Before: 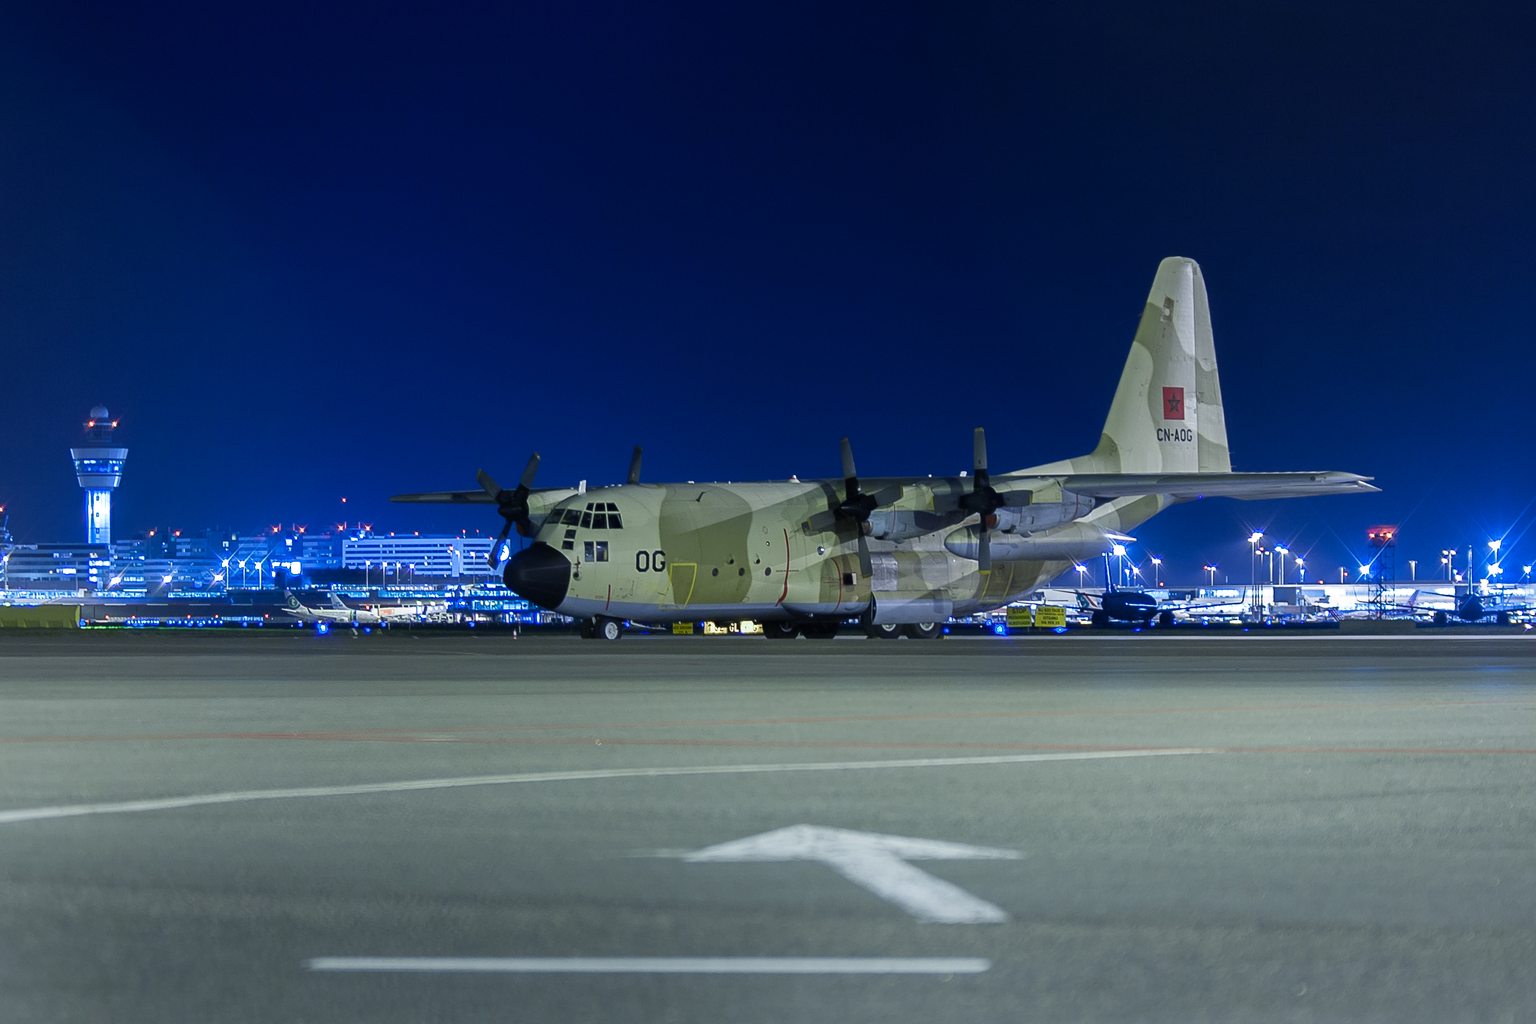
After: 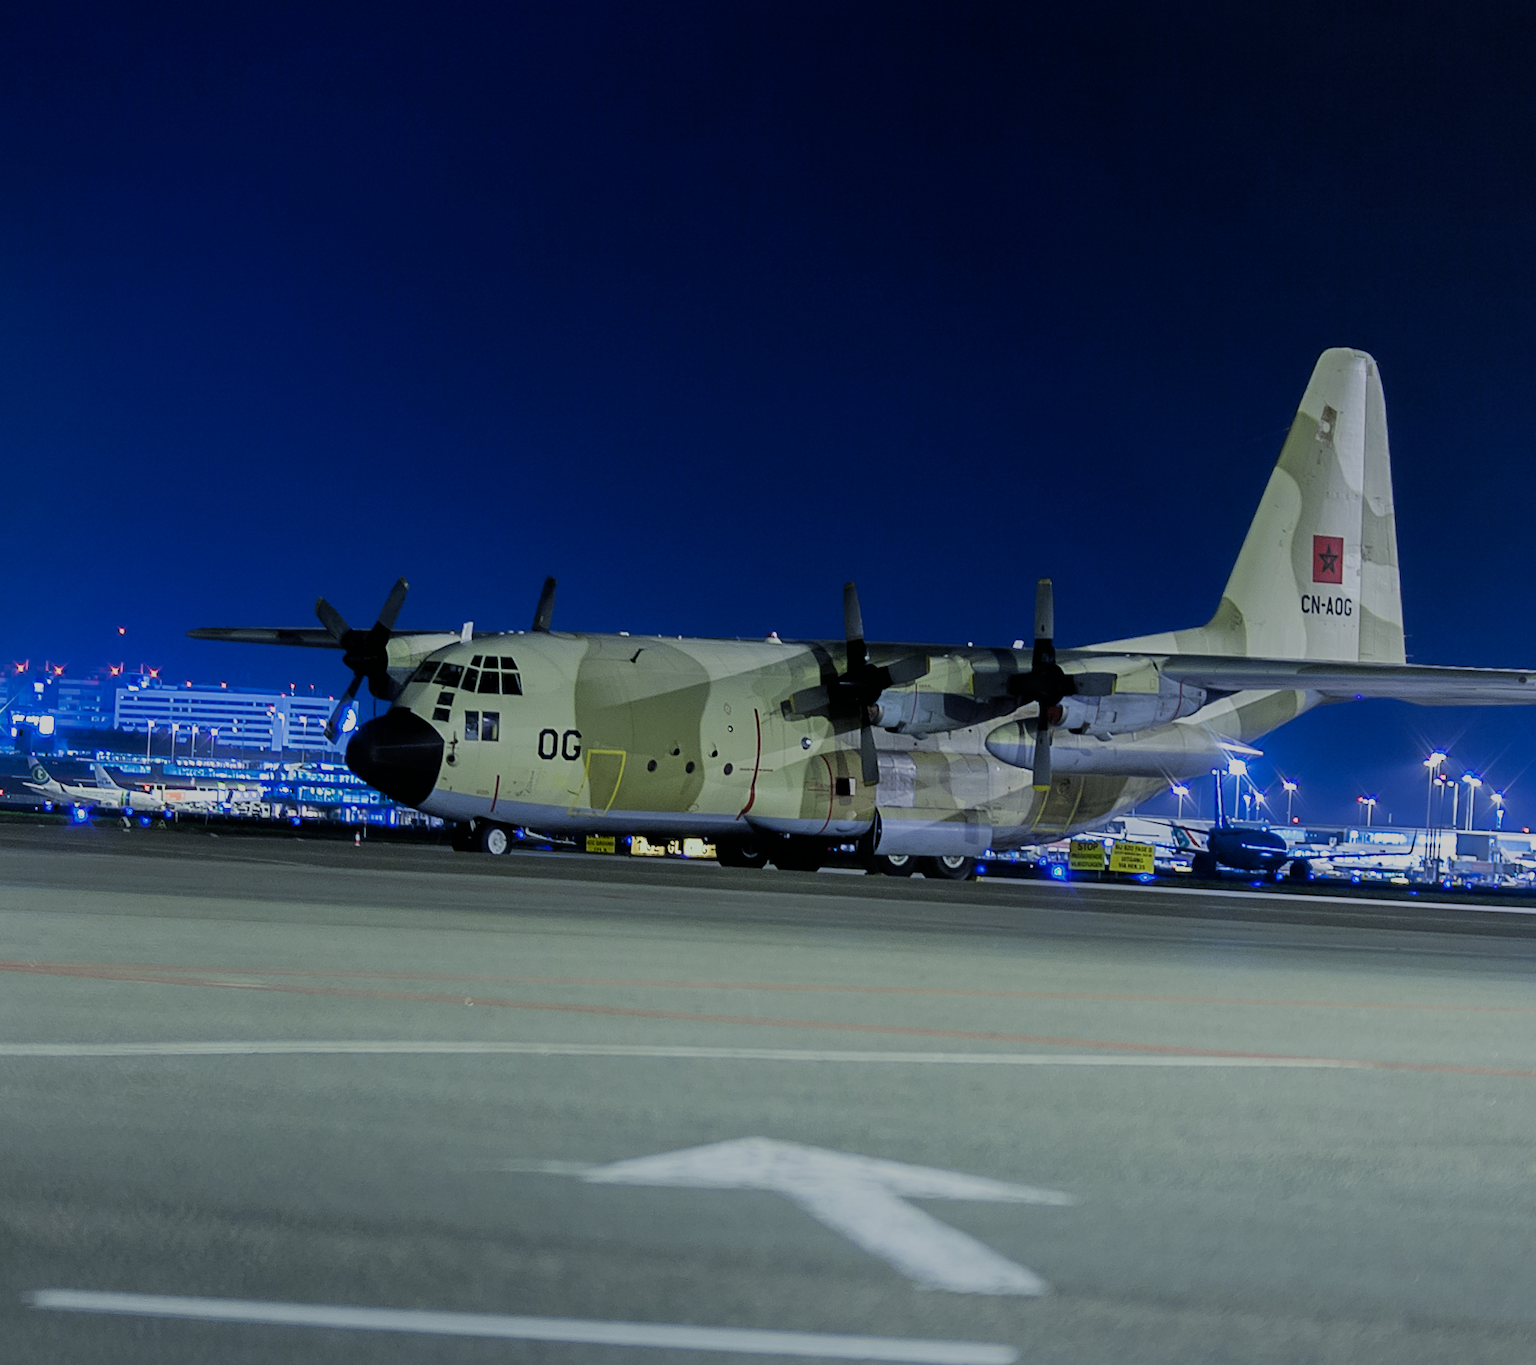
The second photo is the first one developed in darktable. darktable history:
filmic rgb: black relative exposure -6.15 EV, white relative exposure 6.96 EV, hardness 2.23, color science v6 (2022)
crop and rotate: angle -3.27°, left 14.277%, top 0.028%, right 10.766%, bottom 0.028%
